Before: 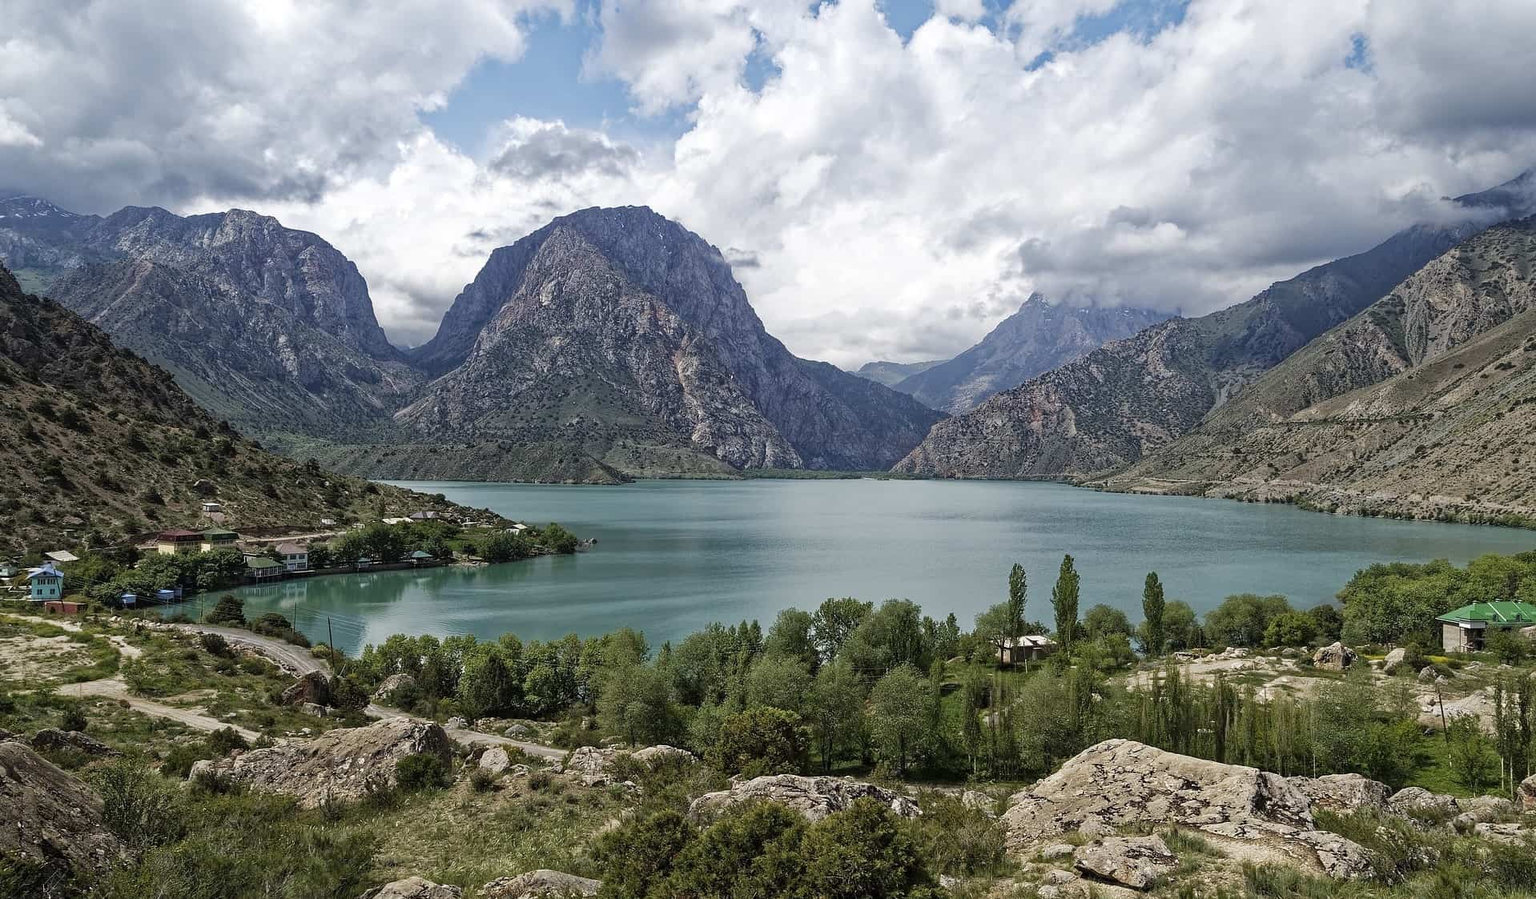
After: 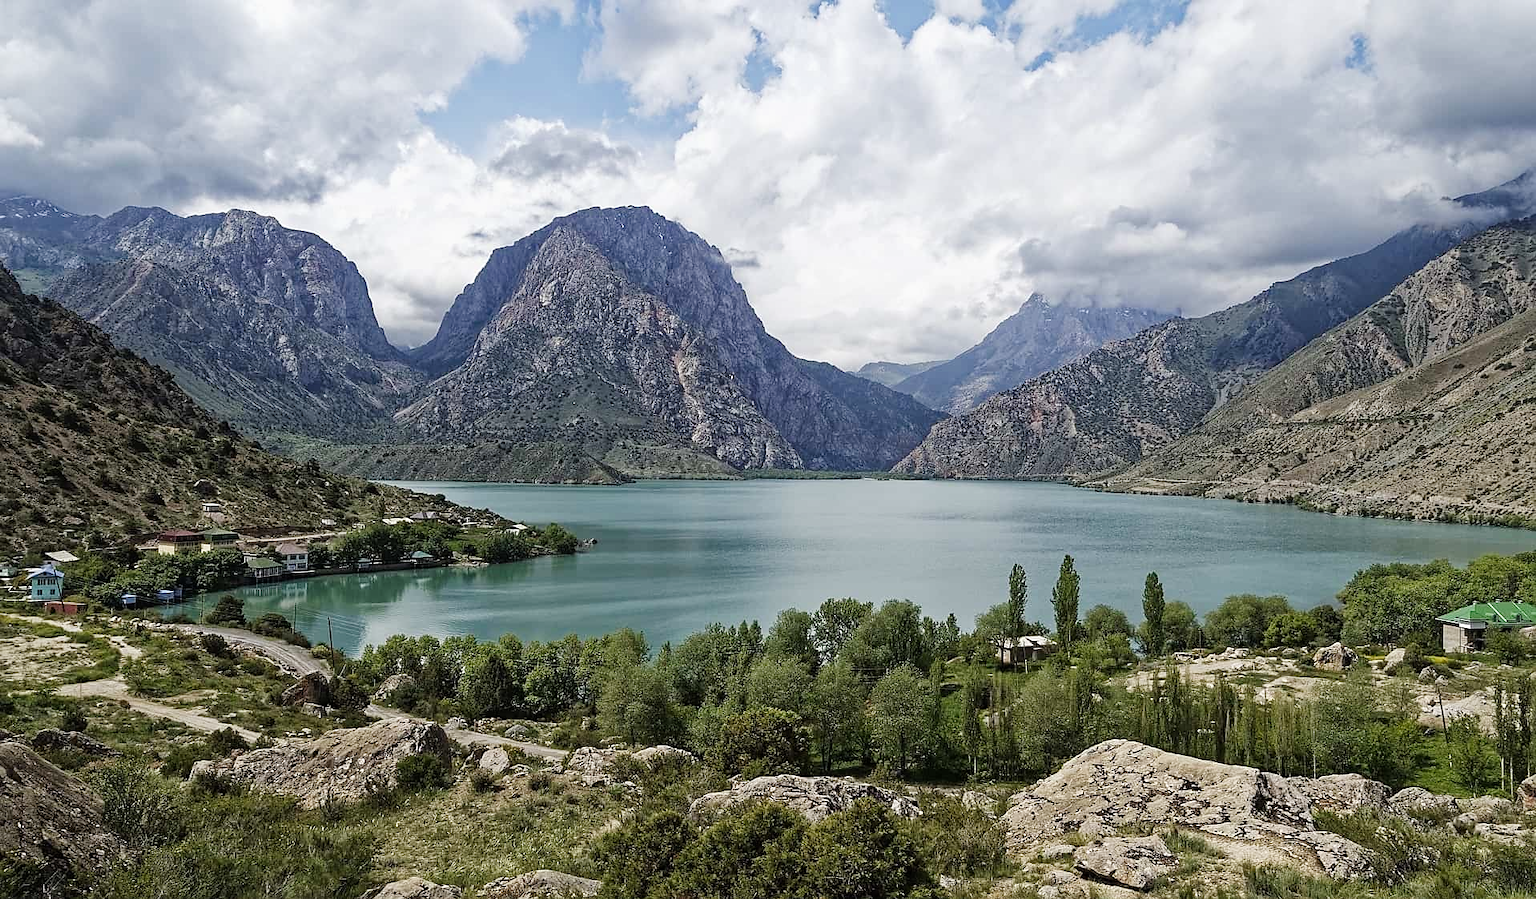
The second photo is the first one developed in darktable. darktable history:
tone curve: curves: ch0 [(0, 0) (0.071, 0.058) (0.266, 0.268) (0.498, 0.542) (0.766, 0.807) (1, 0.983)]; ch1 [(0, 0) (0.346, 0.307) (0.408, 0.387) (0.463, 0.465) (0.482, 0.493) (0.502, 0.499) (0.517, 0.505) (0.55, 0.554) (0.597, 0.61) (0.651, 0.698) (1, 1)]; ch2 [(0, 0) (0.346, 0.34) (0.434, 0.46) (0.485, 0.494) (0.5, 0.498) (0.509, 0.517) (0.526, 0.539) (0.583, 0.603) (0.625, 0.659) (1, 1)], preserve colors none
sharpen: radius 1.812, amount 0.41, threshold 1.706
